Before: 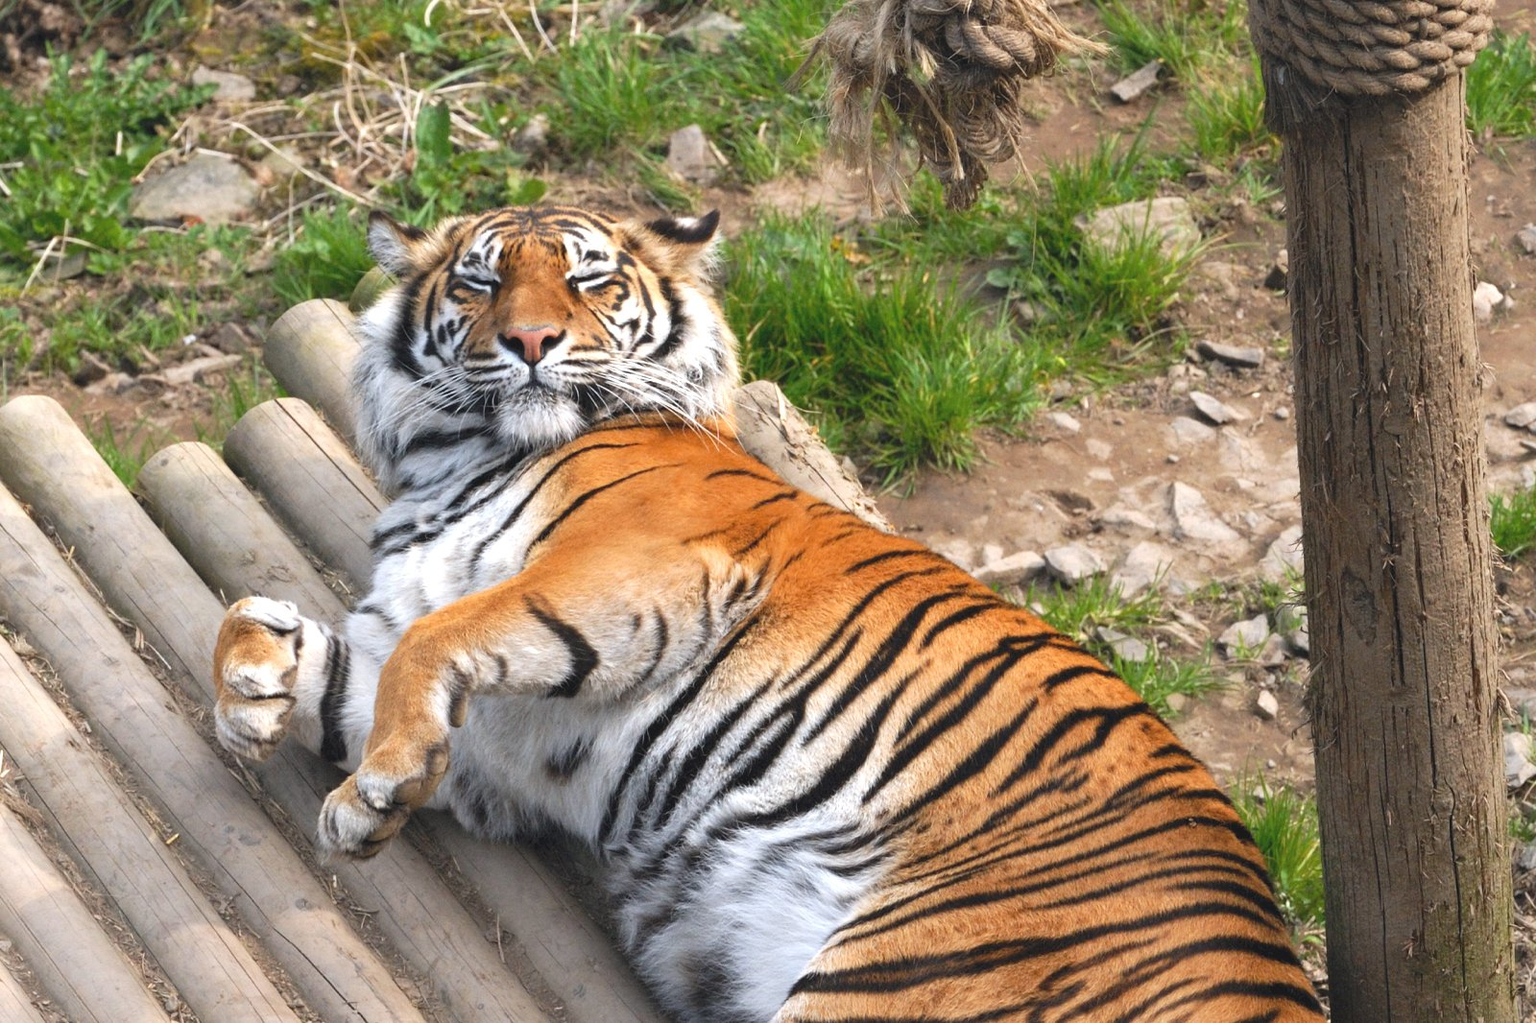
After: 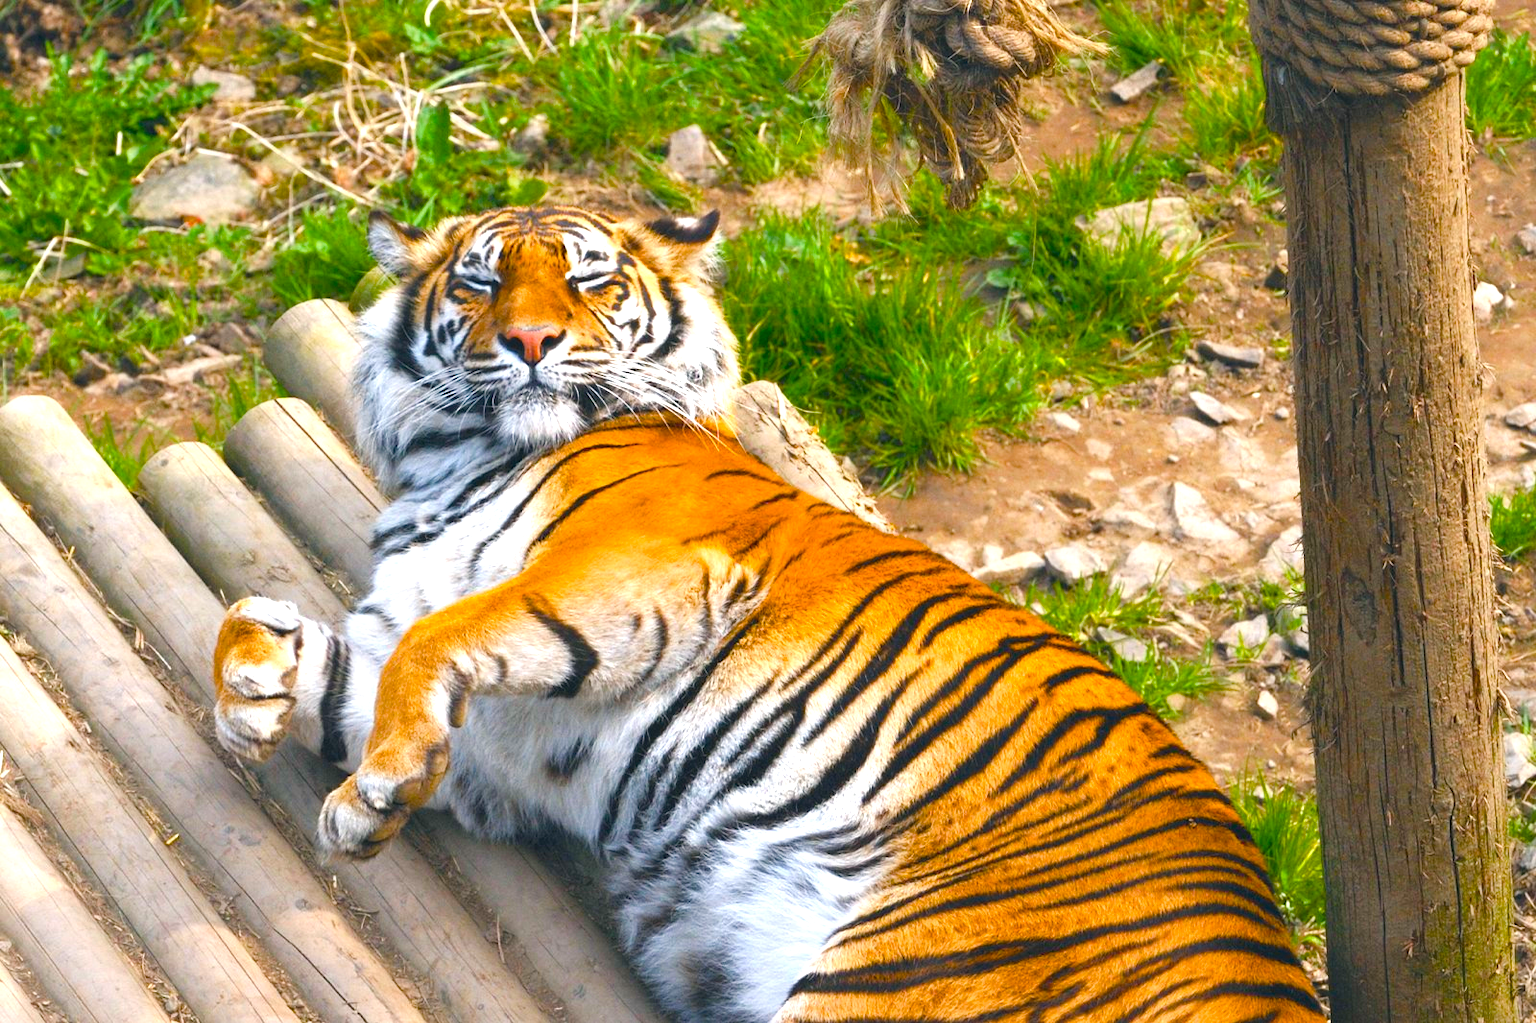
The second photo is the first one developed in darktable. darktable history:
color balance rgb: linear chroma grading › shadows 10%, linear chroma grading › highlights 10%, linear chroma grading › global chroma 15%, linear chroma grading › mid-tones 15%, perceptual saturation grading › global saturation 40%, perceptual saturation grading › highlights -25%, perceptual saturation grading › mid-tones 35%, perceptual saturation grading › shadows 35%, perceptual brilliance grading › global brilliance 11.29%, global vibrance 11.29%
color balance: mode lift, gamma, gain (sRGB), lift [1, 1, 1.022, 1.026]
